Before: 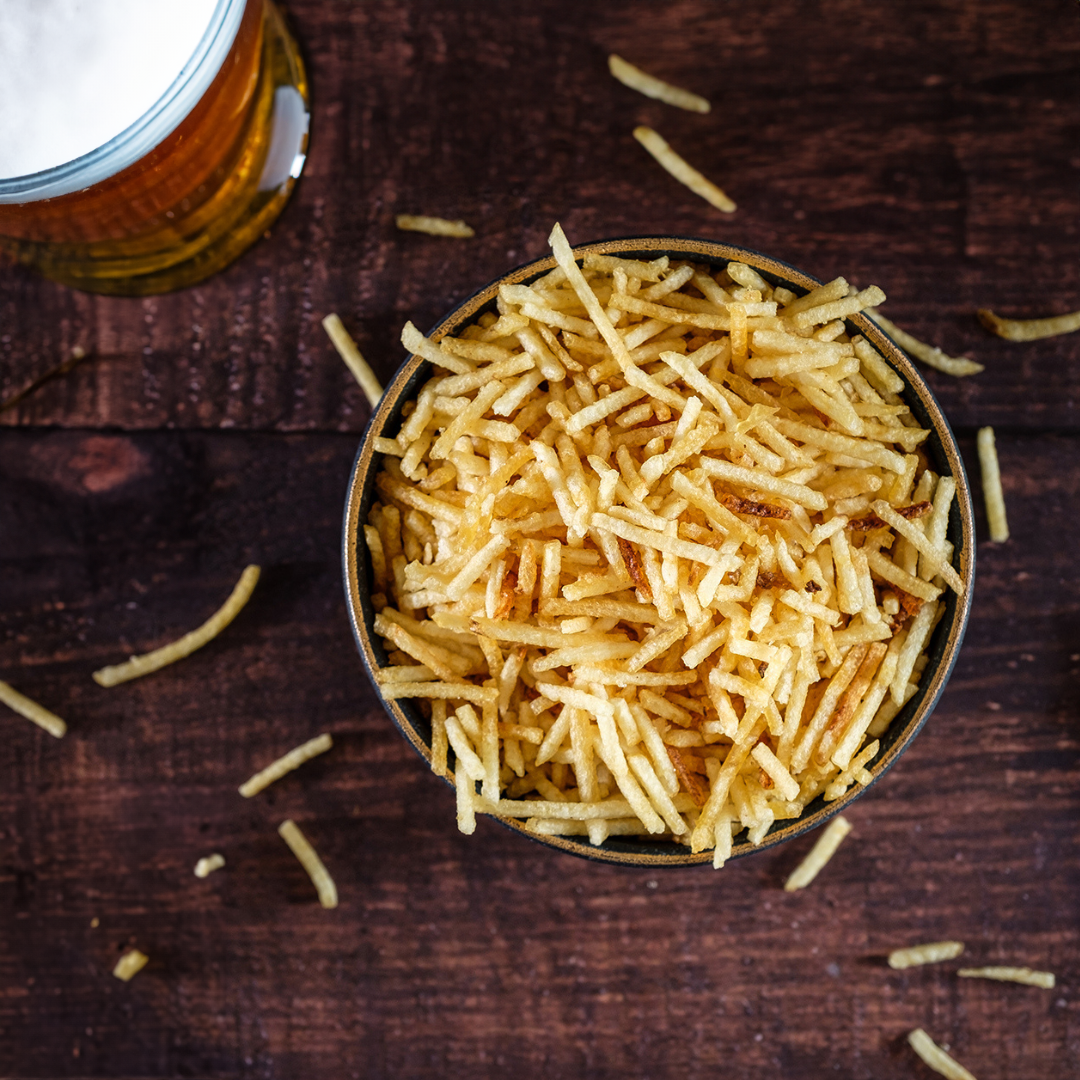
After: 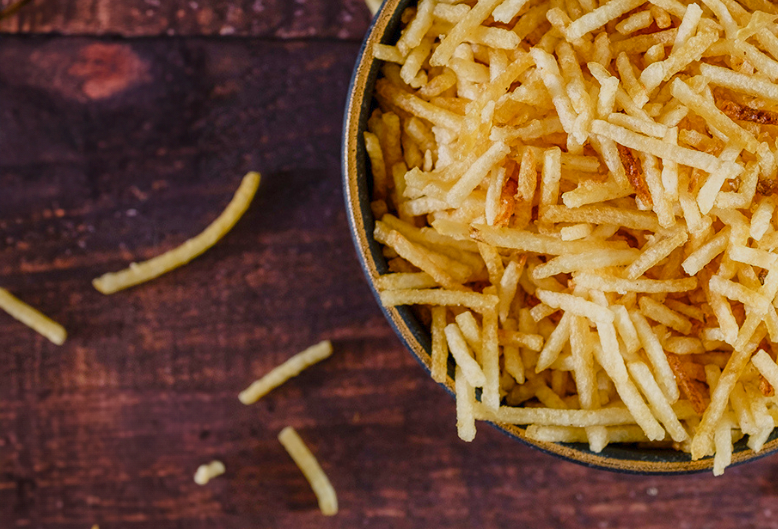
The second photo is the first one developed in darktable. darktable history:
color balance rgb: highlights gain › chroma 1.047%, highlights gain › hue 53.27°, perceptual saturation grading › global saturation 20%, perceptual saturation grading › highlights -25.014%, perceptual saturation grading › shadows 24.885%, contrast -20.209%
crop: top 36.413%, right 27.953%, bottom 14.564%
shadows and highlights: shadows 34.15, highlights -35.09, soften with gaussian
